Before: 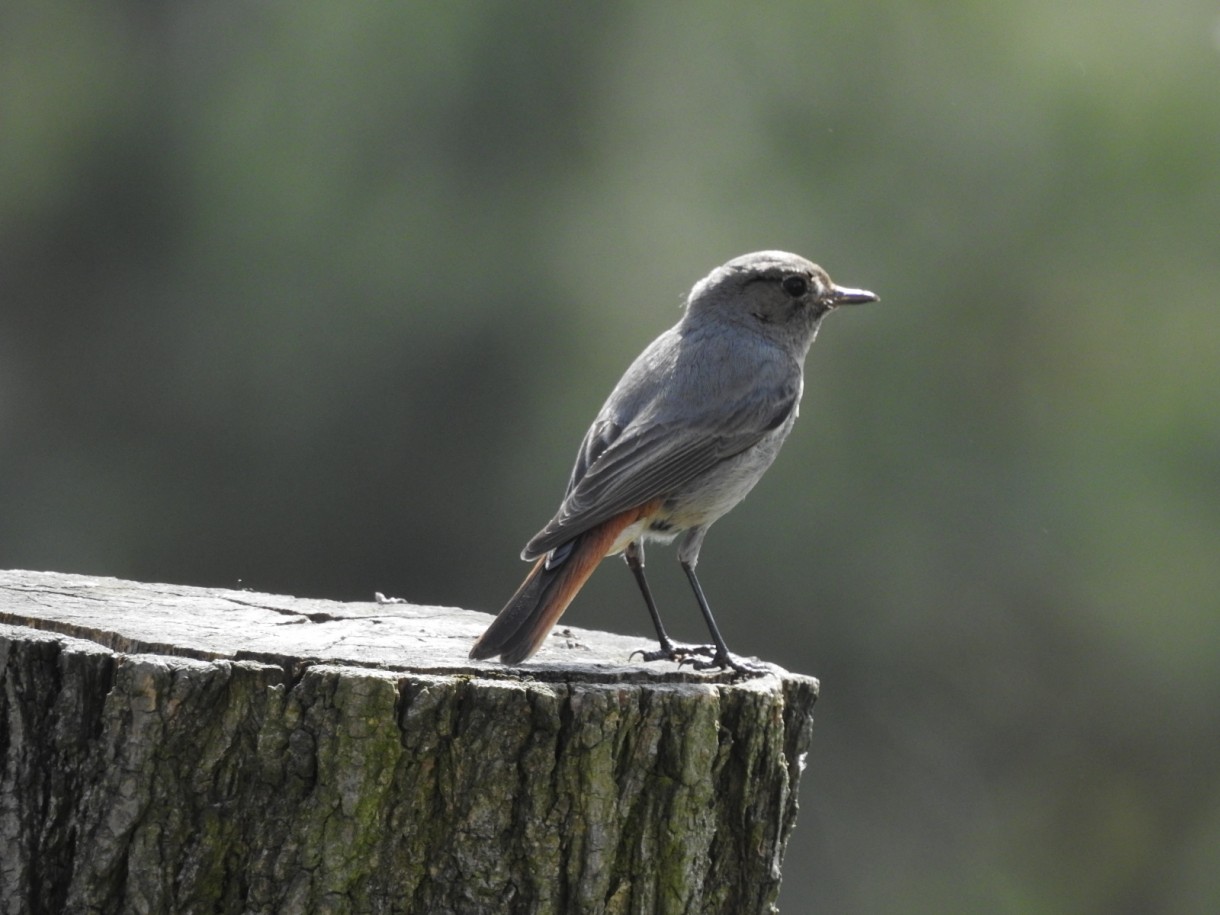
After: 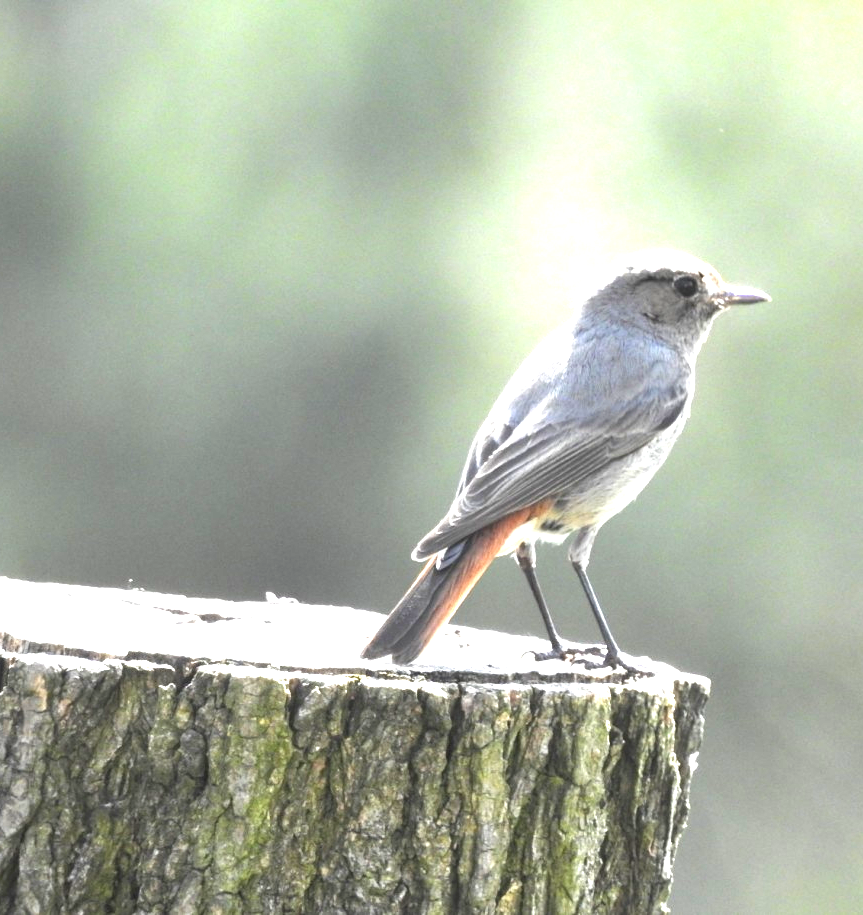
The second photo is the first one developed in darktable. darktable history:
crop and rotate: left 9.004%, right 20.212%
exposure: black level correction 0, exposure 2.377 EV, compensate highlight preservation false
contrast brightness saturation: saturation -0.059
